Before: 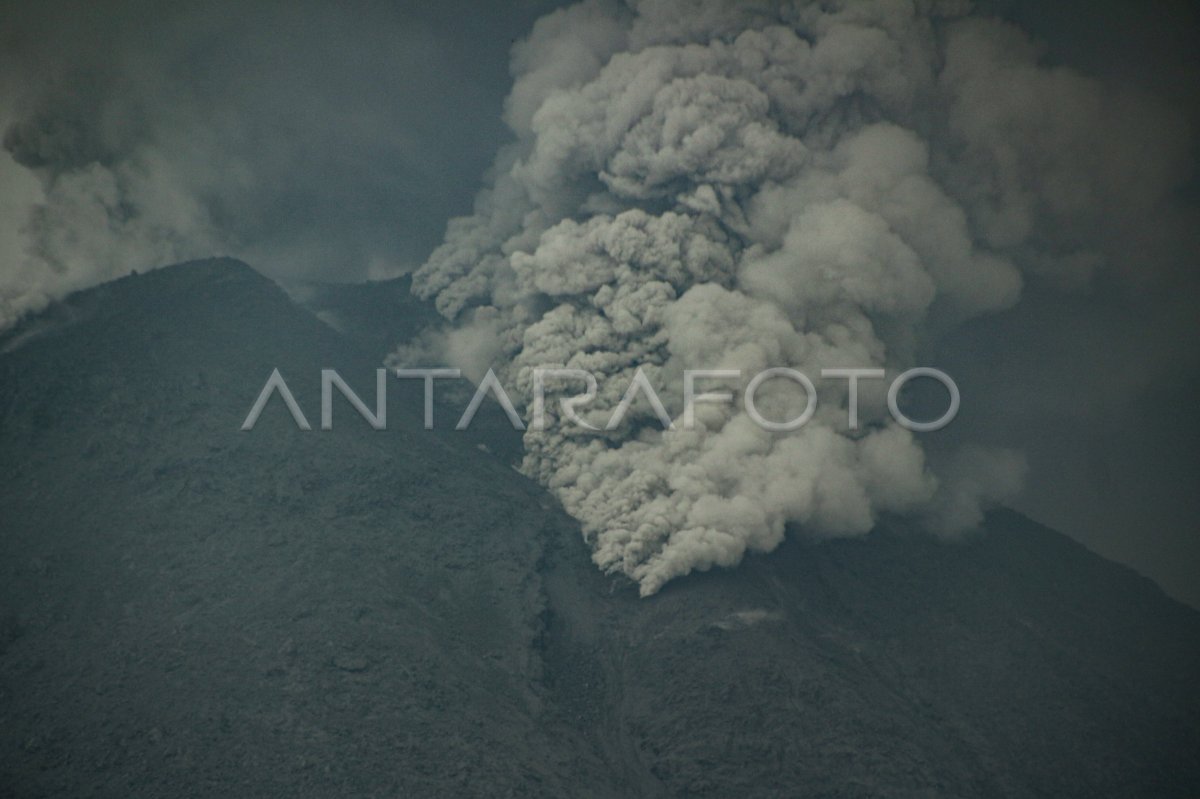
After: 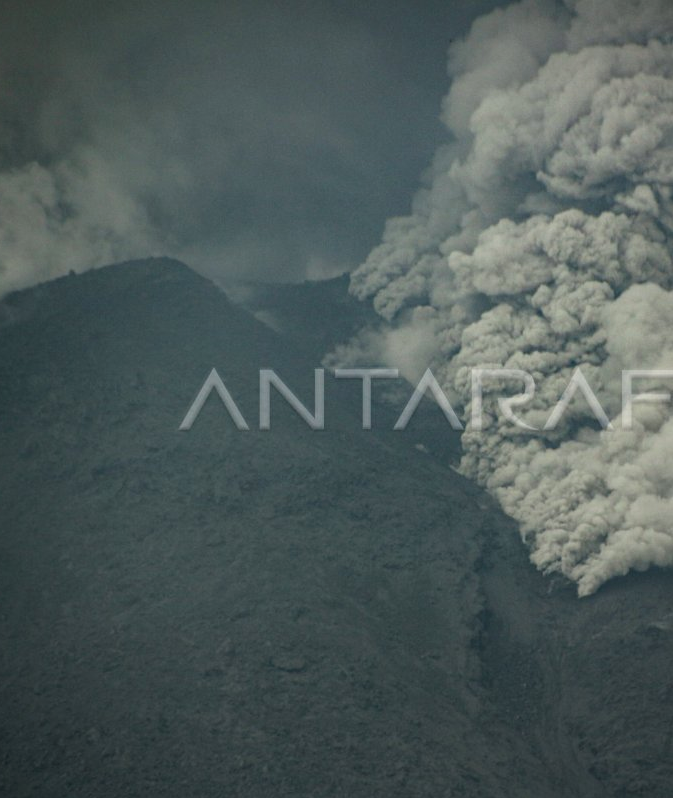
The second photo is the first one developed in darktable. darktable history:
tone equalizer: -8 EV -0.381 EV, -7 EV -0.361 EV, -6 EV -0.372 EV, -5 EV -0.182 EV, -3 EV 0.195 EV, -2 EV 0.337 EV, -1 EV 0.409 EV, +0 EV 0.429 EV, mask exposure compensation -0.502 EV
crop: left 5.19%, right 38.678%
